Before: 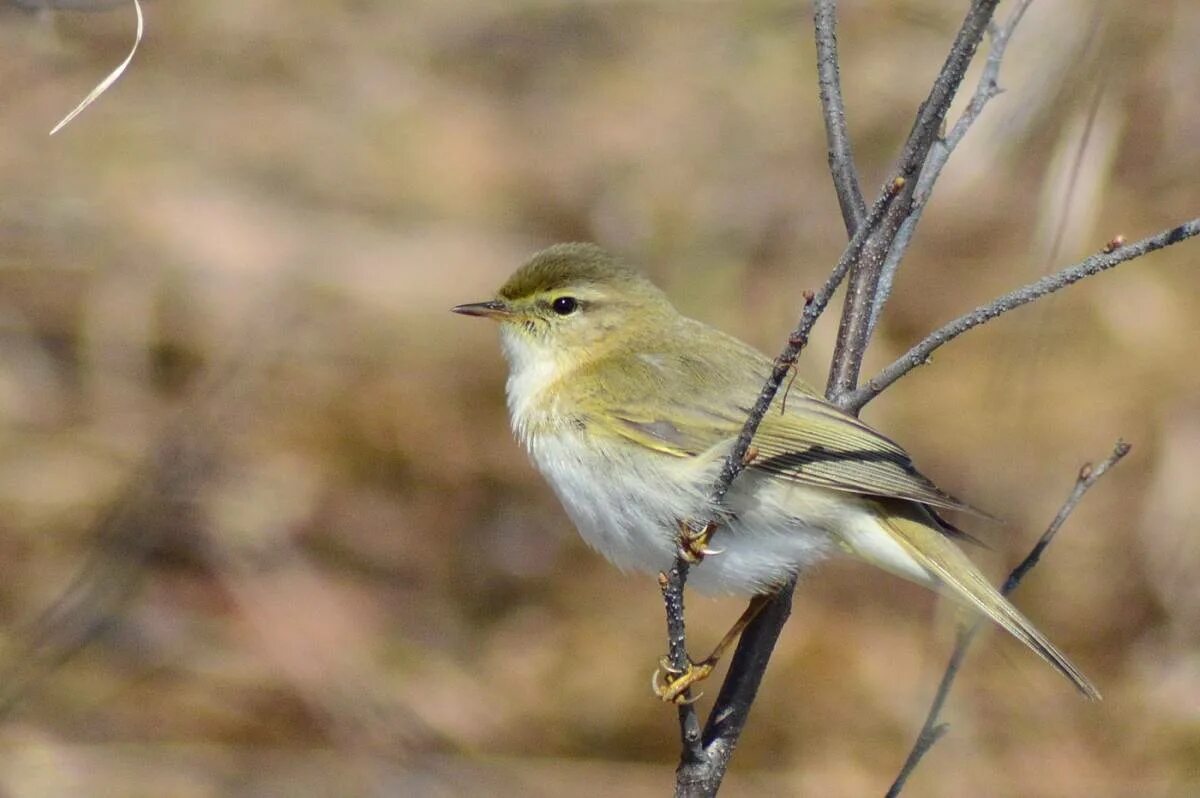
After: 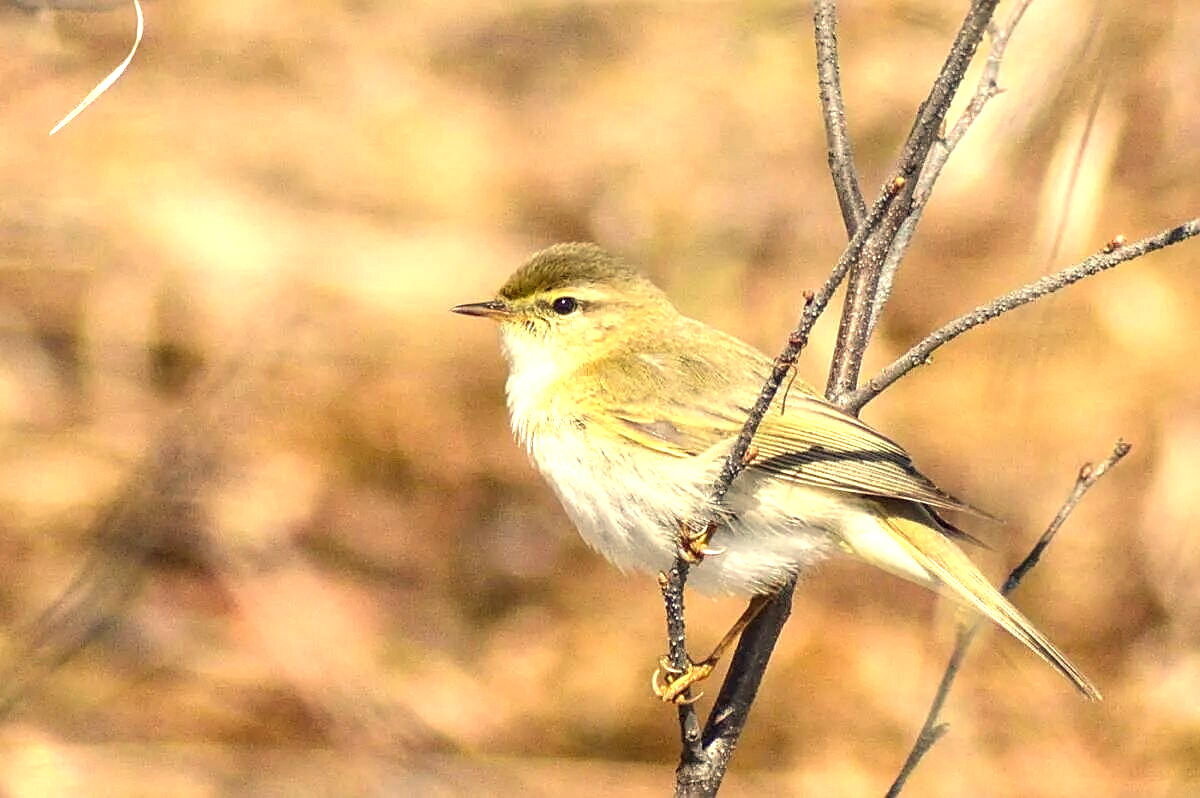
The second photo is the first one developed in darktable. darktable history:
exposure: black level correction 0.001, exposure 0.955 EV, compensate exposure bias true, compensate highlight preservation false
local contrast: on, module defaults
white balance: red 1.138, green 0.996, blue 0.812
sharpen: on, module defaults
